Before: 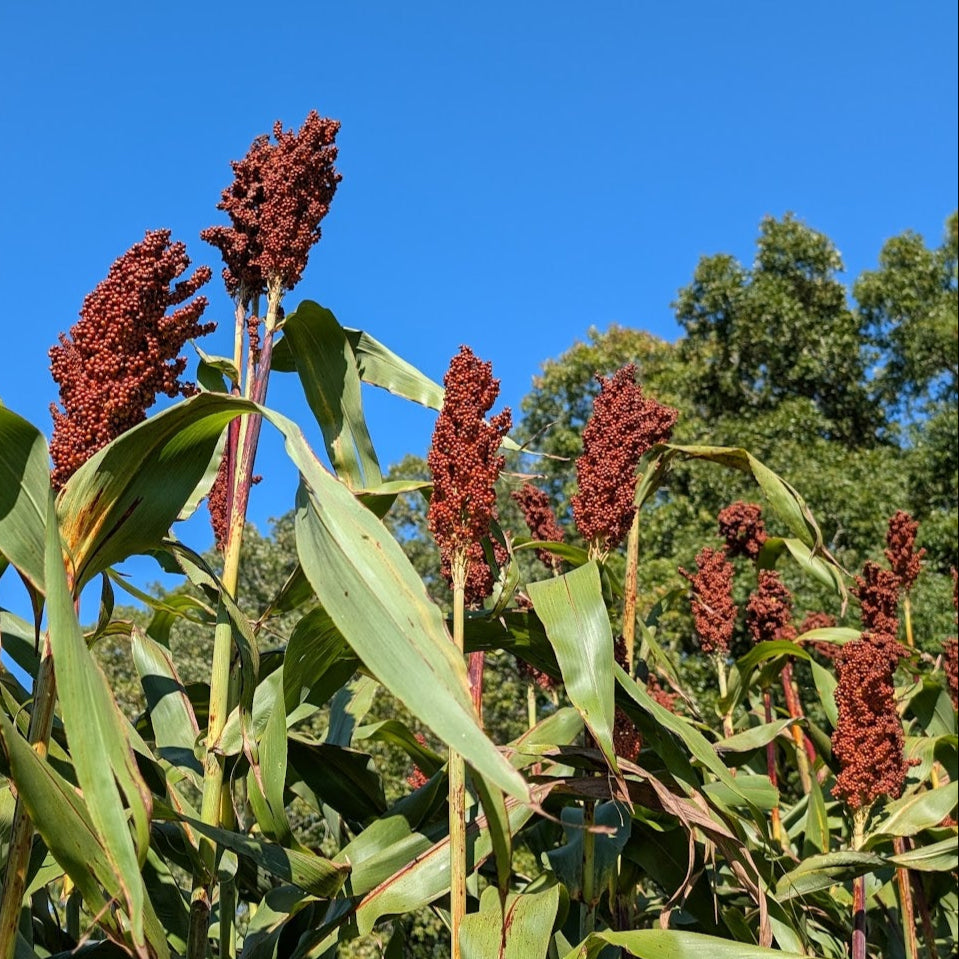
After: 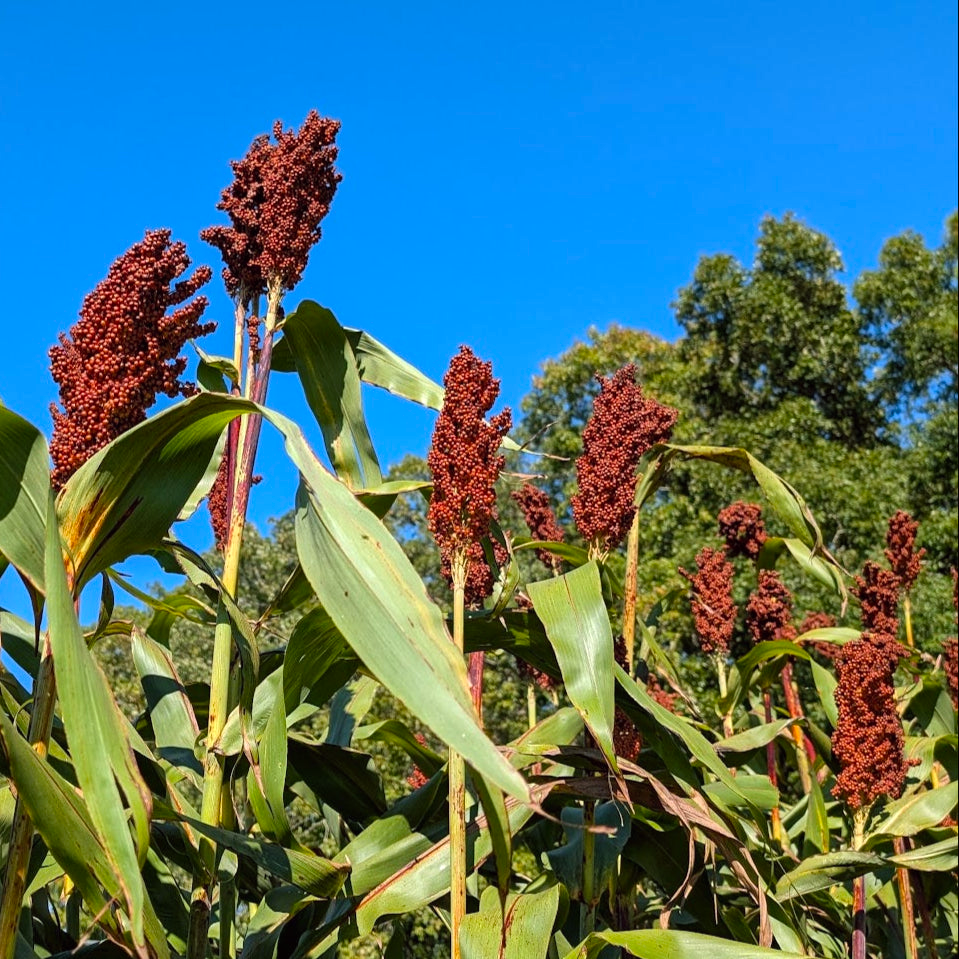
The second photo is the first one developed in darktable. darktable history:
color balance: lift [1, 1, 0.999, 1.001], gamma [1, 1.003, 1.005, 0.995], gain [1, 0.992, 0.988, 1.012], contrast 5%, output saturation 110%
